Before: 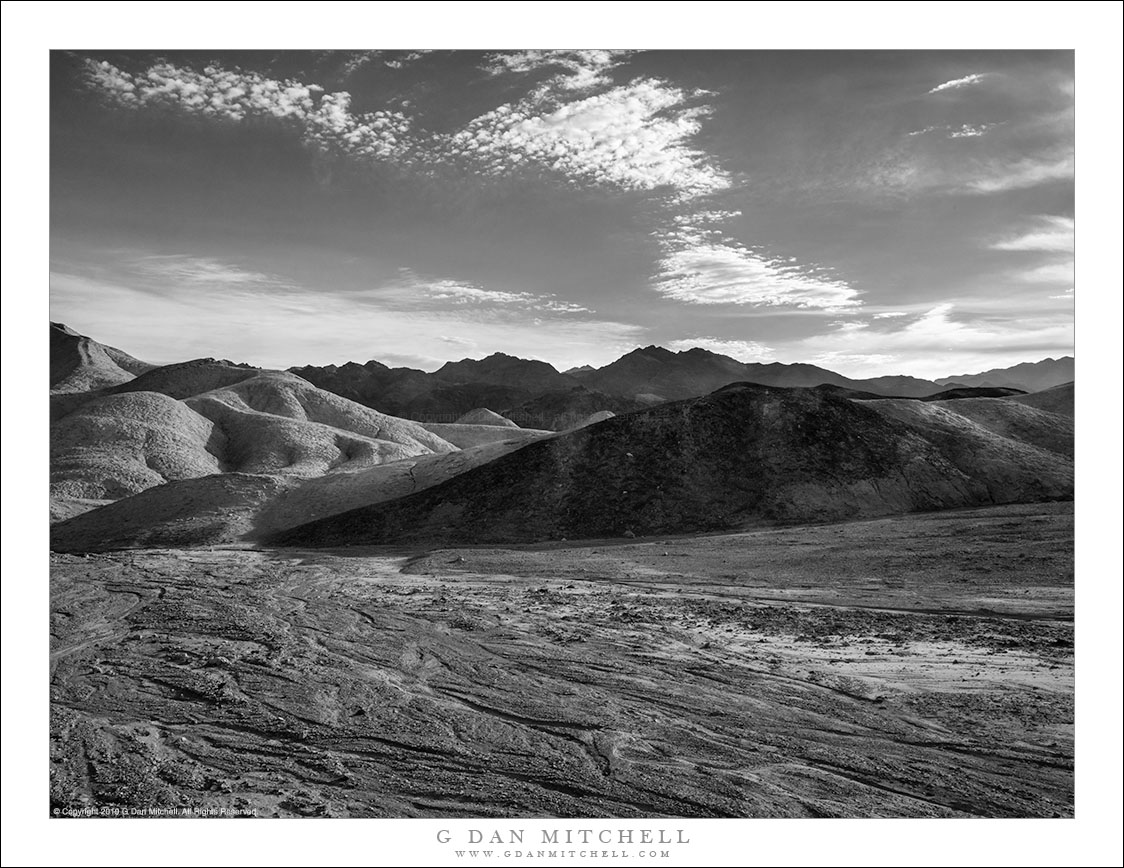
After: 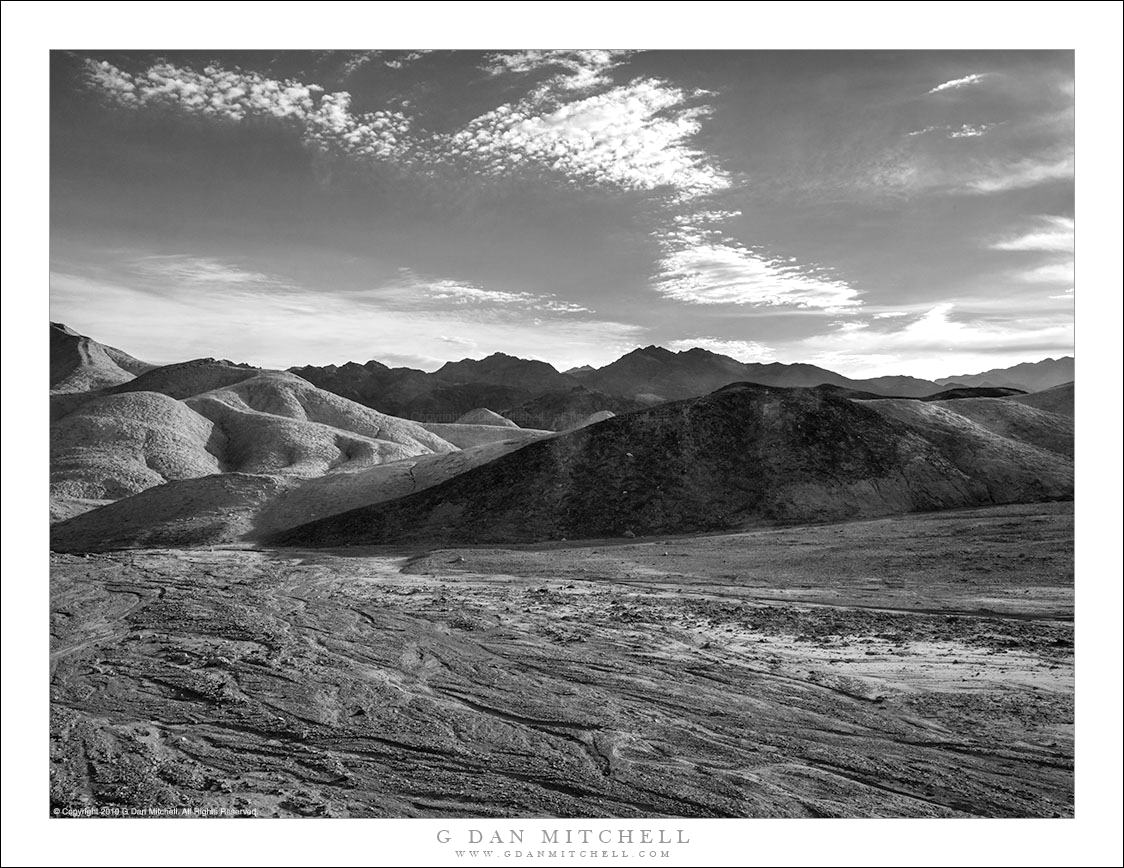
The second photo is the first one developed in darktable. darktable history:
shadows and highlights: shadows 25.64, highlights -24.65, highlights color adjustment 48.93%
exposure: exposure 0.231 EV, compensate highlight preservation false
